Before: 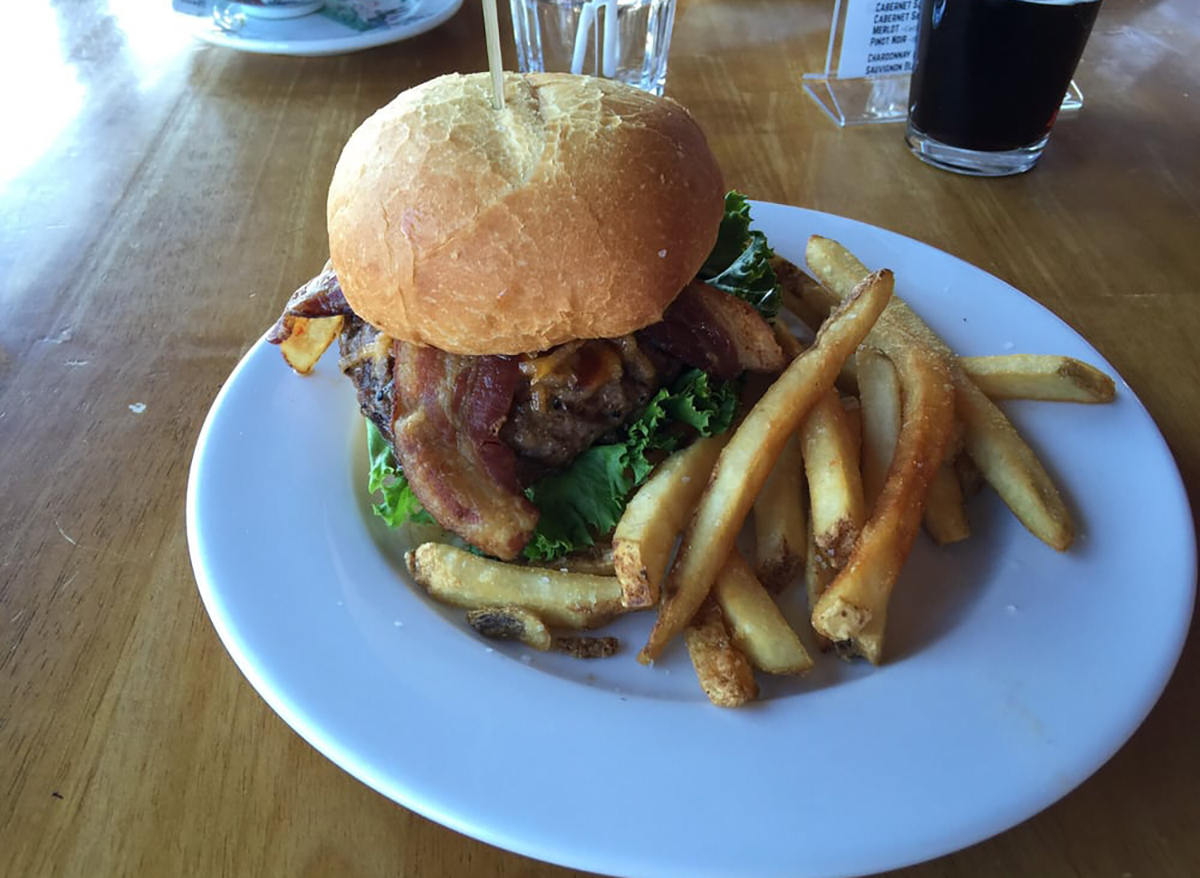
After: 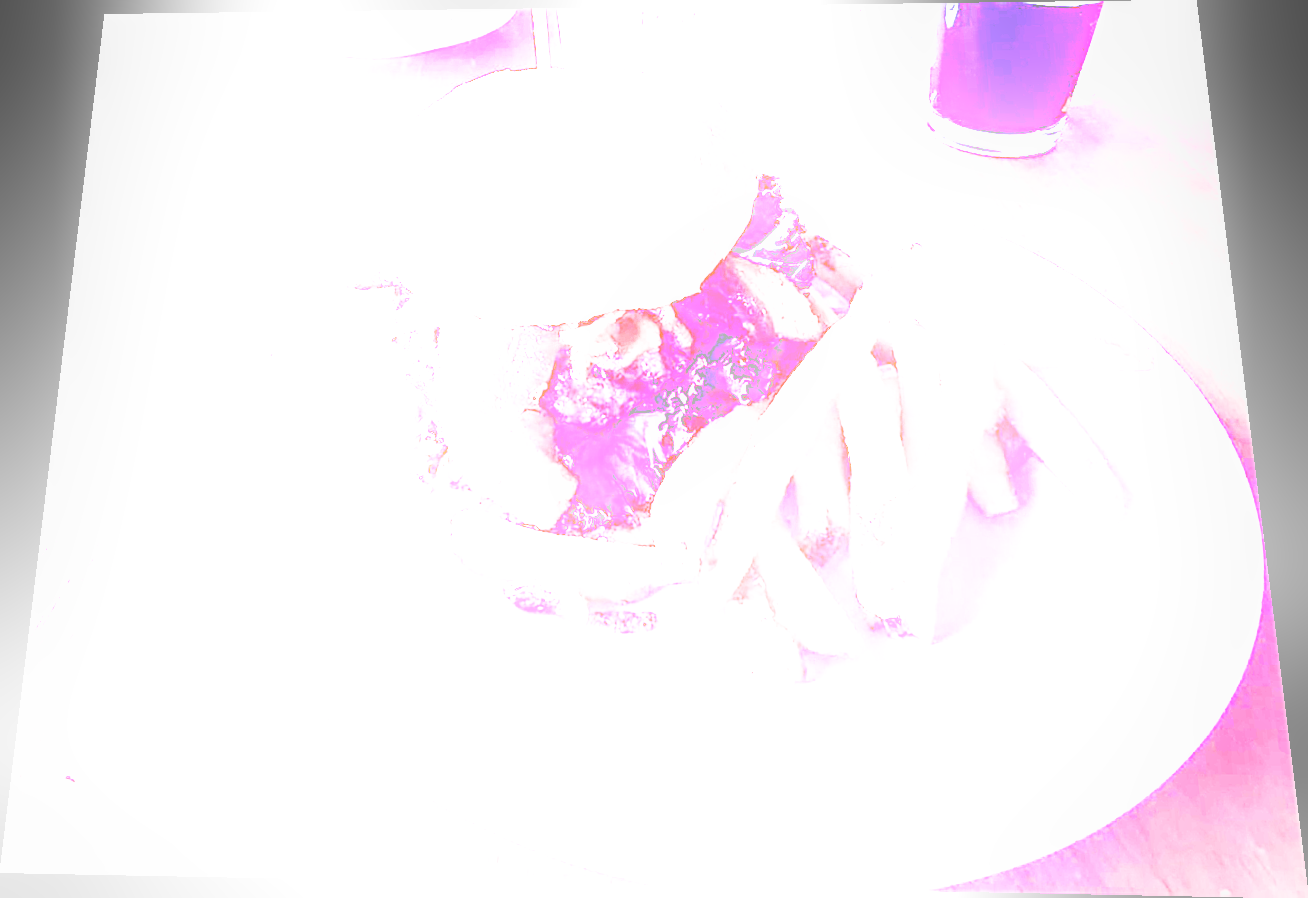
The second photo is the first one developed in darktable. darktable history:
color balance rgb: perceptual saturation grading › global saturation 25%, global vibrance 20%
bloom: on, module defaults
tone equalizer: on, module defaults
rotate and perspective: rotation 0.128°, lens shift (vertical) -0.181, lens shift (horizontal) -0.044, shear 0.001, automatic cropping off
white balance: red 8, blue 8
sharpen: on, module defaults
local contrast: on, module defaults
filmic rgb: black relative exposure -4.58 EV, white relative exposure 4.8 EV, threshold 3 EV, hardness 2.36, latitude 36.07%, contrast 1.048, highlights saturation mix 1.32%, shadows ↔ highlights balance 1.25%, color science v4 (2020), enable highlight reconstruction true
